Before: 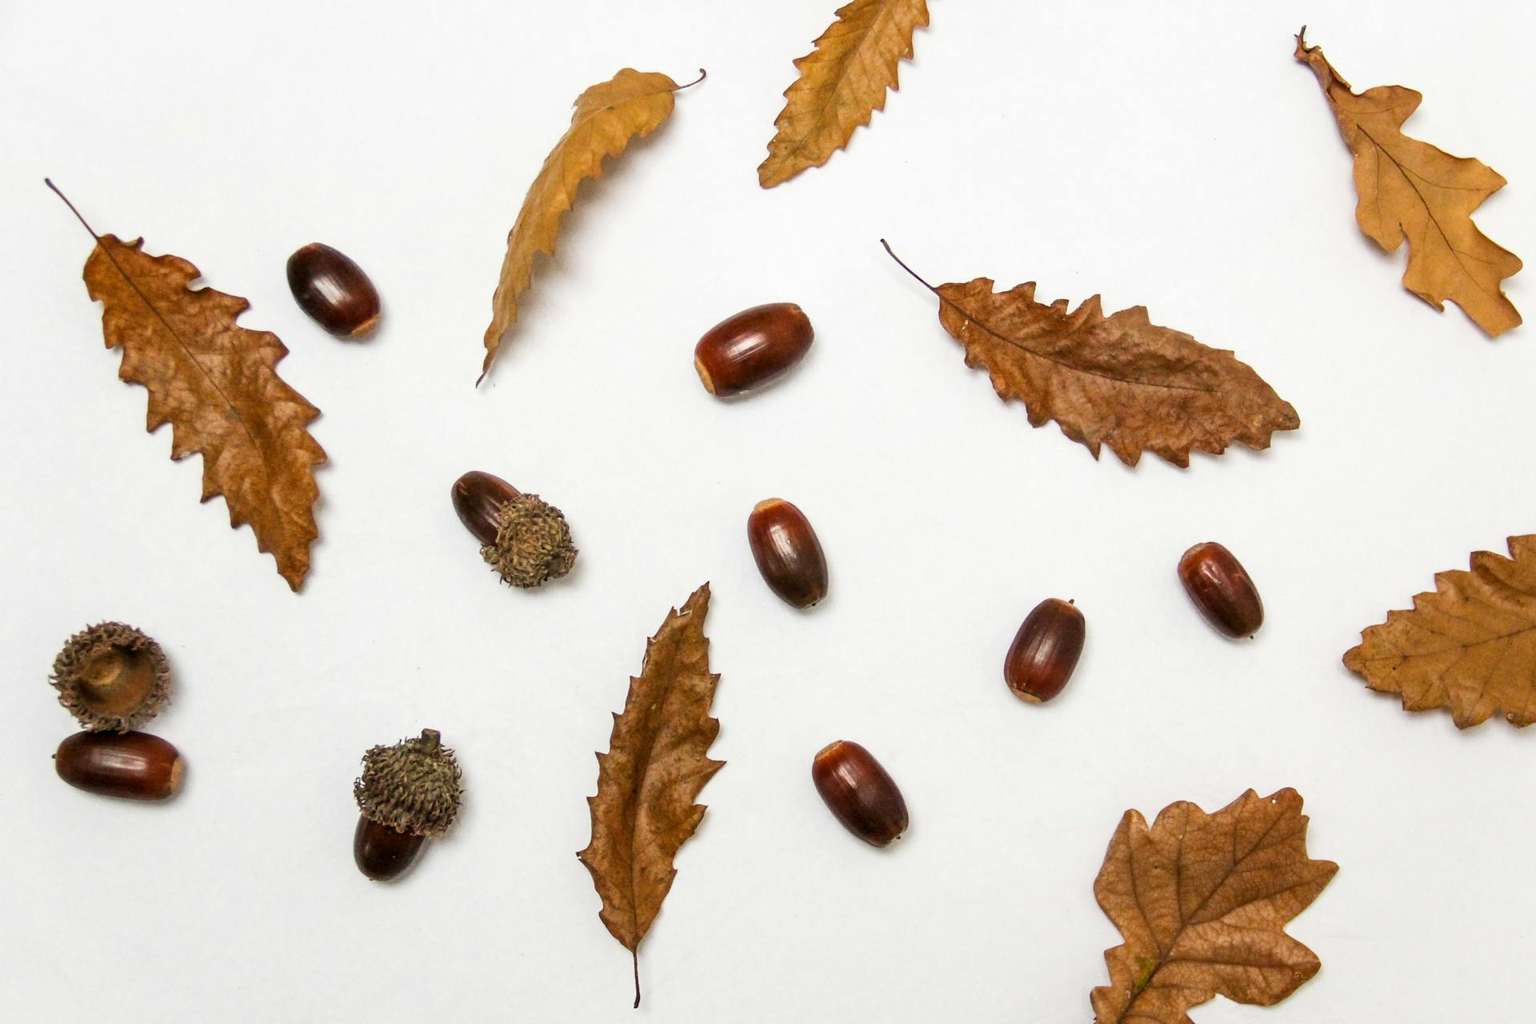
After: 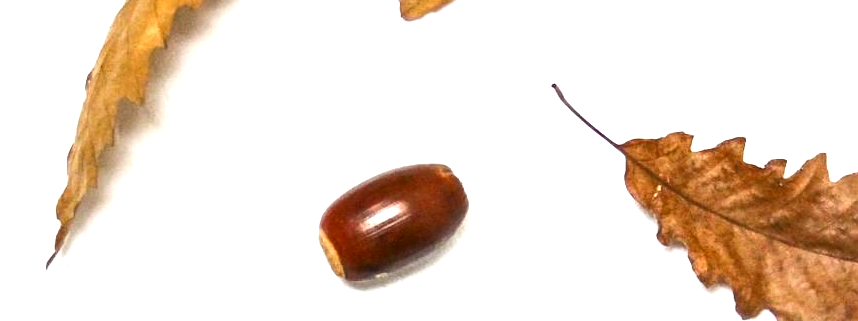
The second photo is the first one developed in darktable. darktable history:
exposure: black level correction 0, exposure 0.9 EV, compensate highlight preservation false
crop: left 28.64%, top 16.832%, right 26.637%, bottom 58.055%
shadows and highlights: shadows 20.55, highlights -20.99, soften with gaussian
contrast brightness saturation: saturation -0.05
